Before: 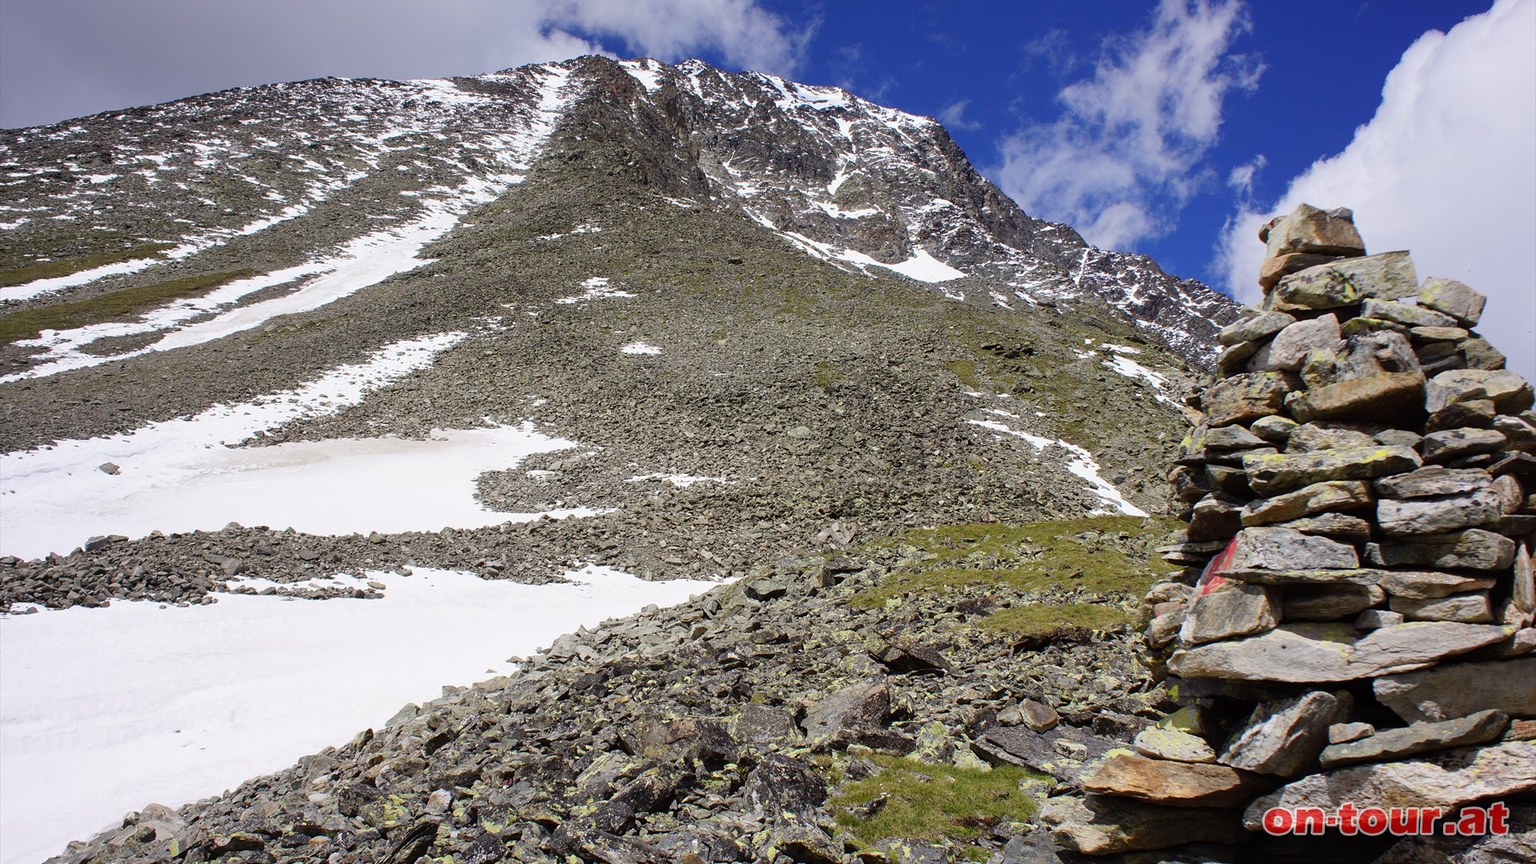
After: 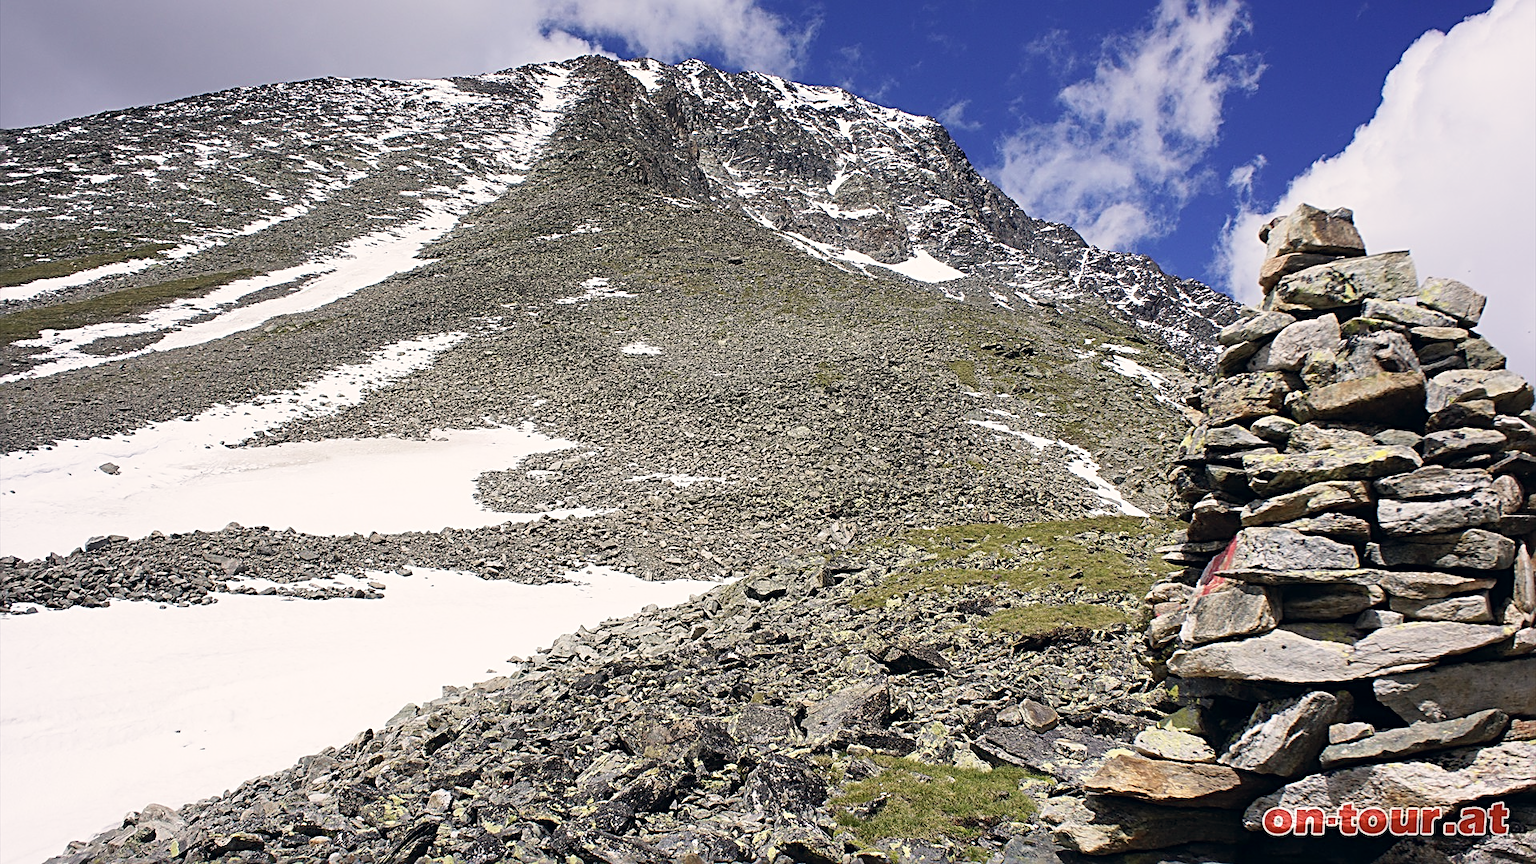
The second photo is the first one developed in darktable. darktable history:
color correction: highlights a* 2.82, highlights b* 5.01, shadows a* -2.68, shadows b* -4.86, saturation 0.792
sharpen: radius 2.846, amount 0.726
base curve: curves: ch0 [(0, 0) (0.666, 0.806) (1, 1)], preserve colors none
